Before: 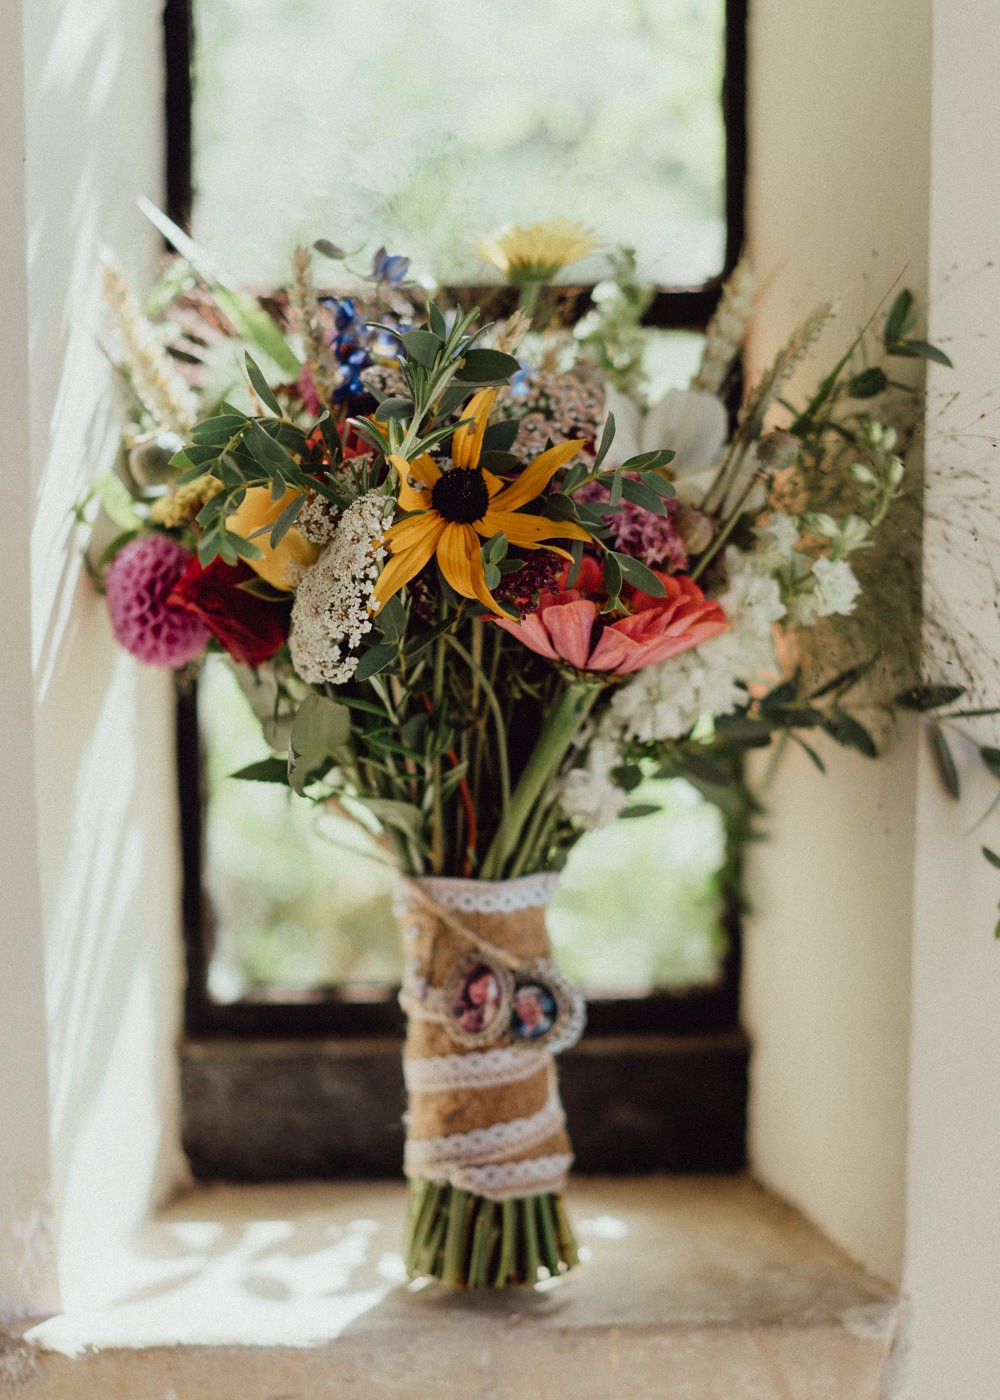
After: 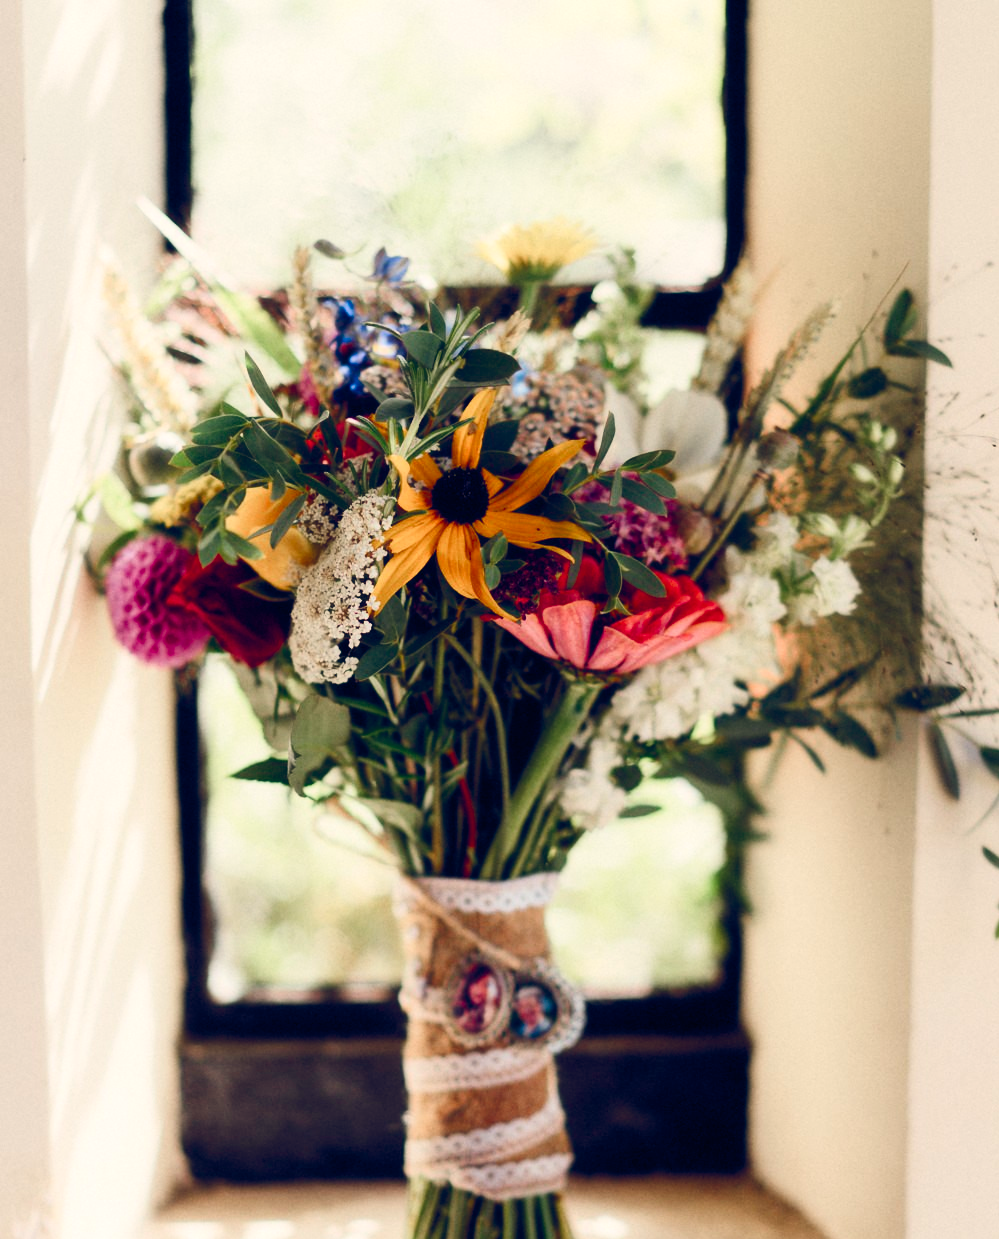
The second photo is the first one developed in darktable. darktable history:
contrast brightness saturation: contrast 0.23, brightness 0.1, saturation 0.29
contrast equalizer: octaves 7, y [[0.502, 0.505, 0.512, 0.529, 0.564, 0.588], [0.5 ×6], [0.502, 0.505, 0.512, 0.529, 0.564, 0.588], [0, 0.001, 0.001, 0.004, 0.008, 0.011], [0, 0.001, 0.001, 0.004, 0.008, 0.011]], mix -1
crop and rotate: top 0%, bottom 11.49%
color balance rgb: highlights gain › chroma 2.94%, highlights gain › hue 60.57°, global offset › chroma 0.25%, global offset › hue 256.52°, perceptual saturation grading › global saturation 20%, perceptual saturation grading › highlights -50%, perceptual saturation grading › shadows 30%, contrast 15%
